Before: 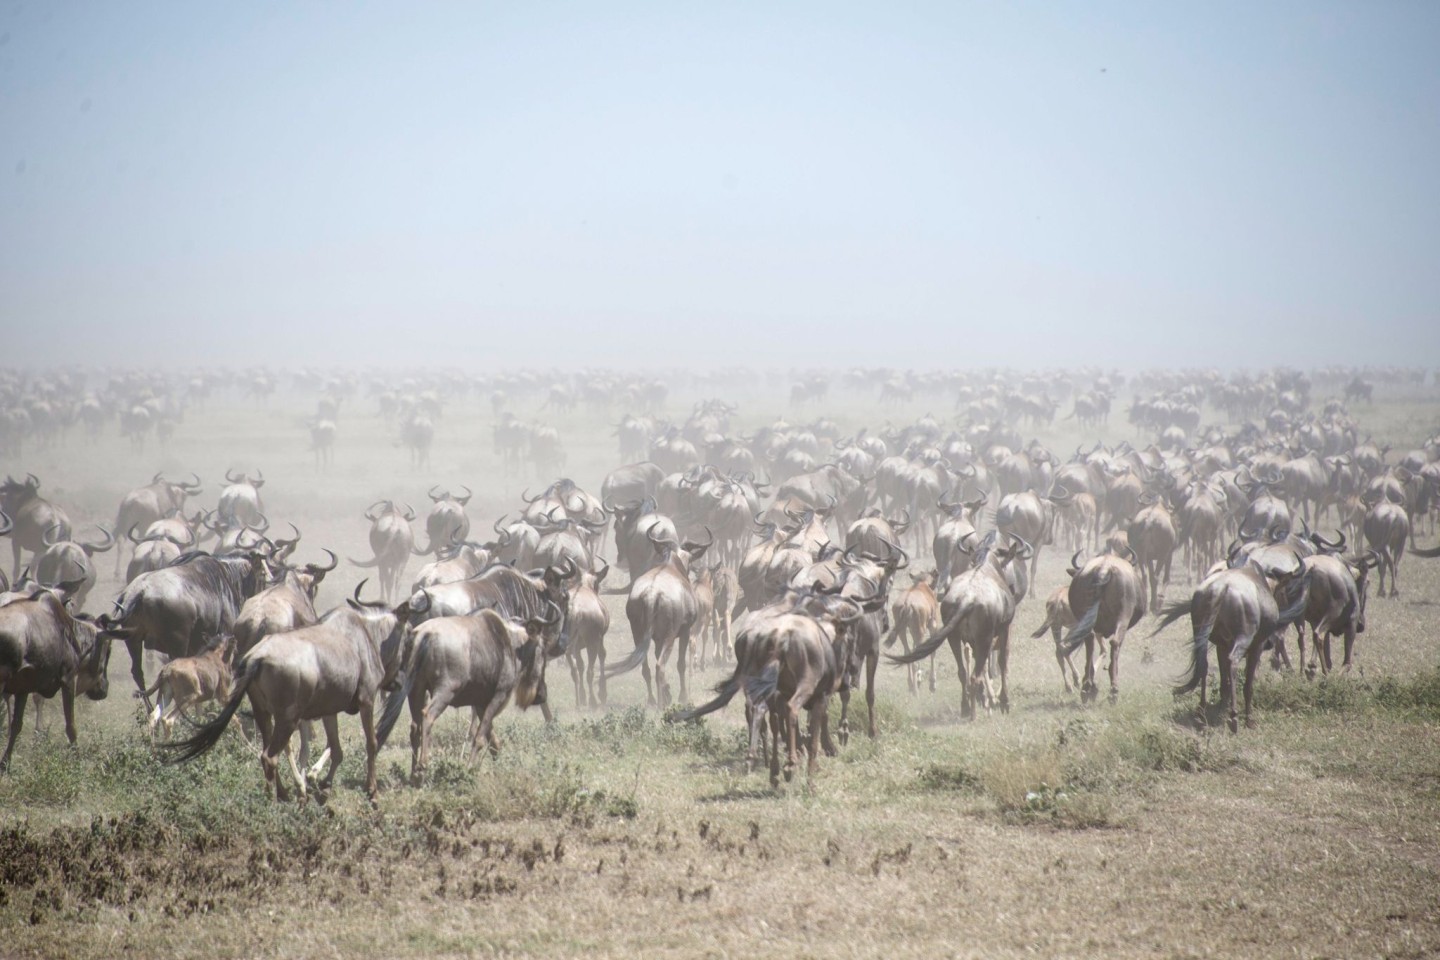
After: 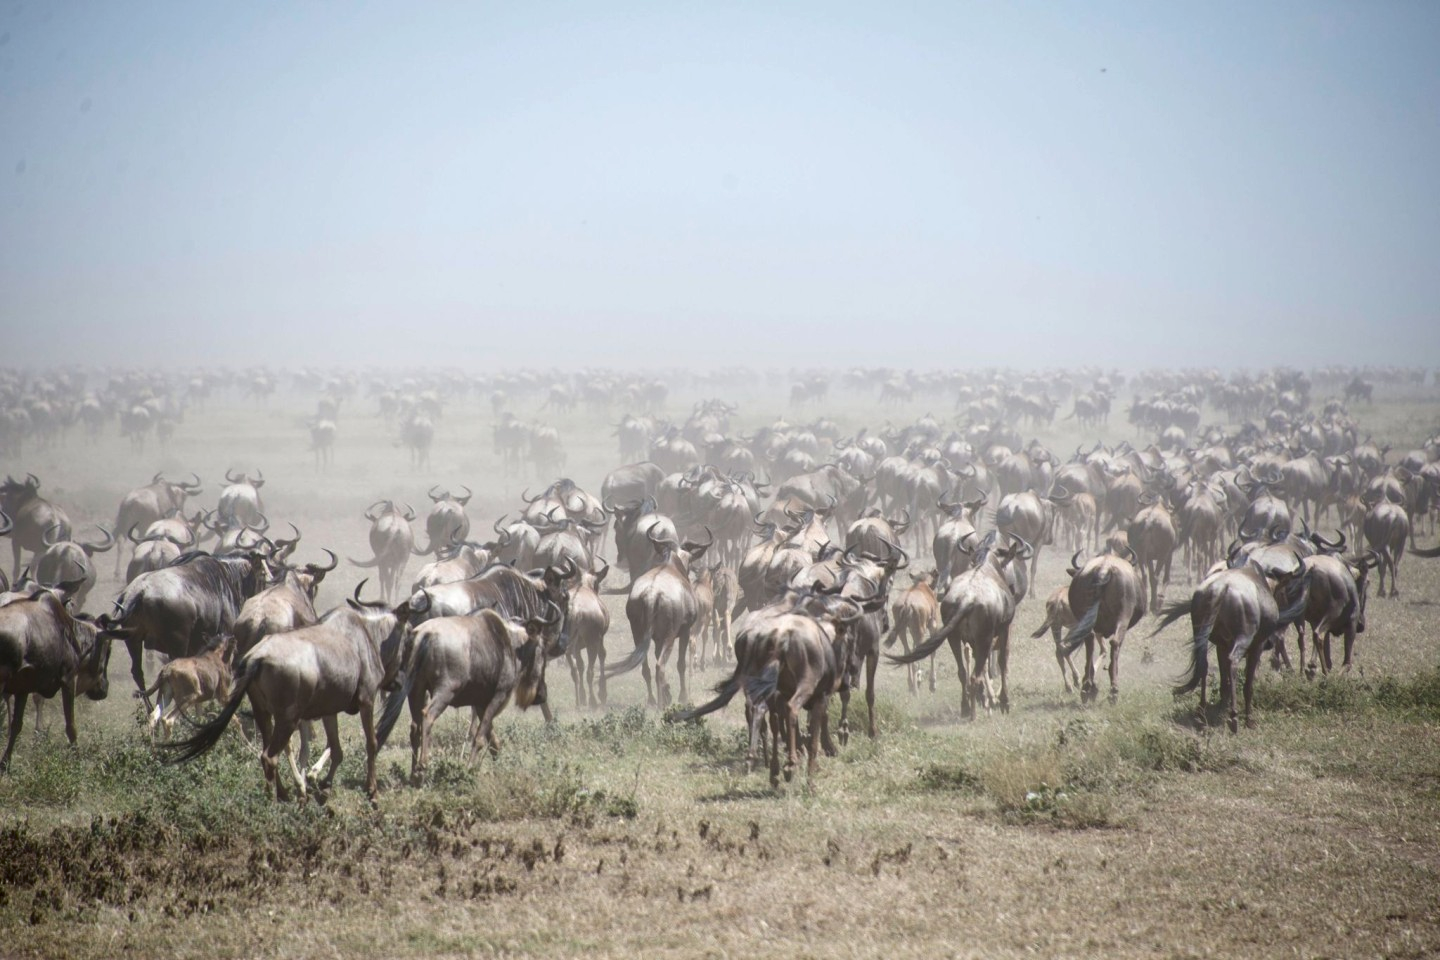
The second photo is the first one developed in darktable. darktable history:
contrast brightness saturation: contrast 0.068, brightness -0.131, saturation 0.065
